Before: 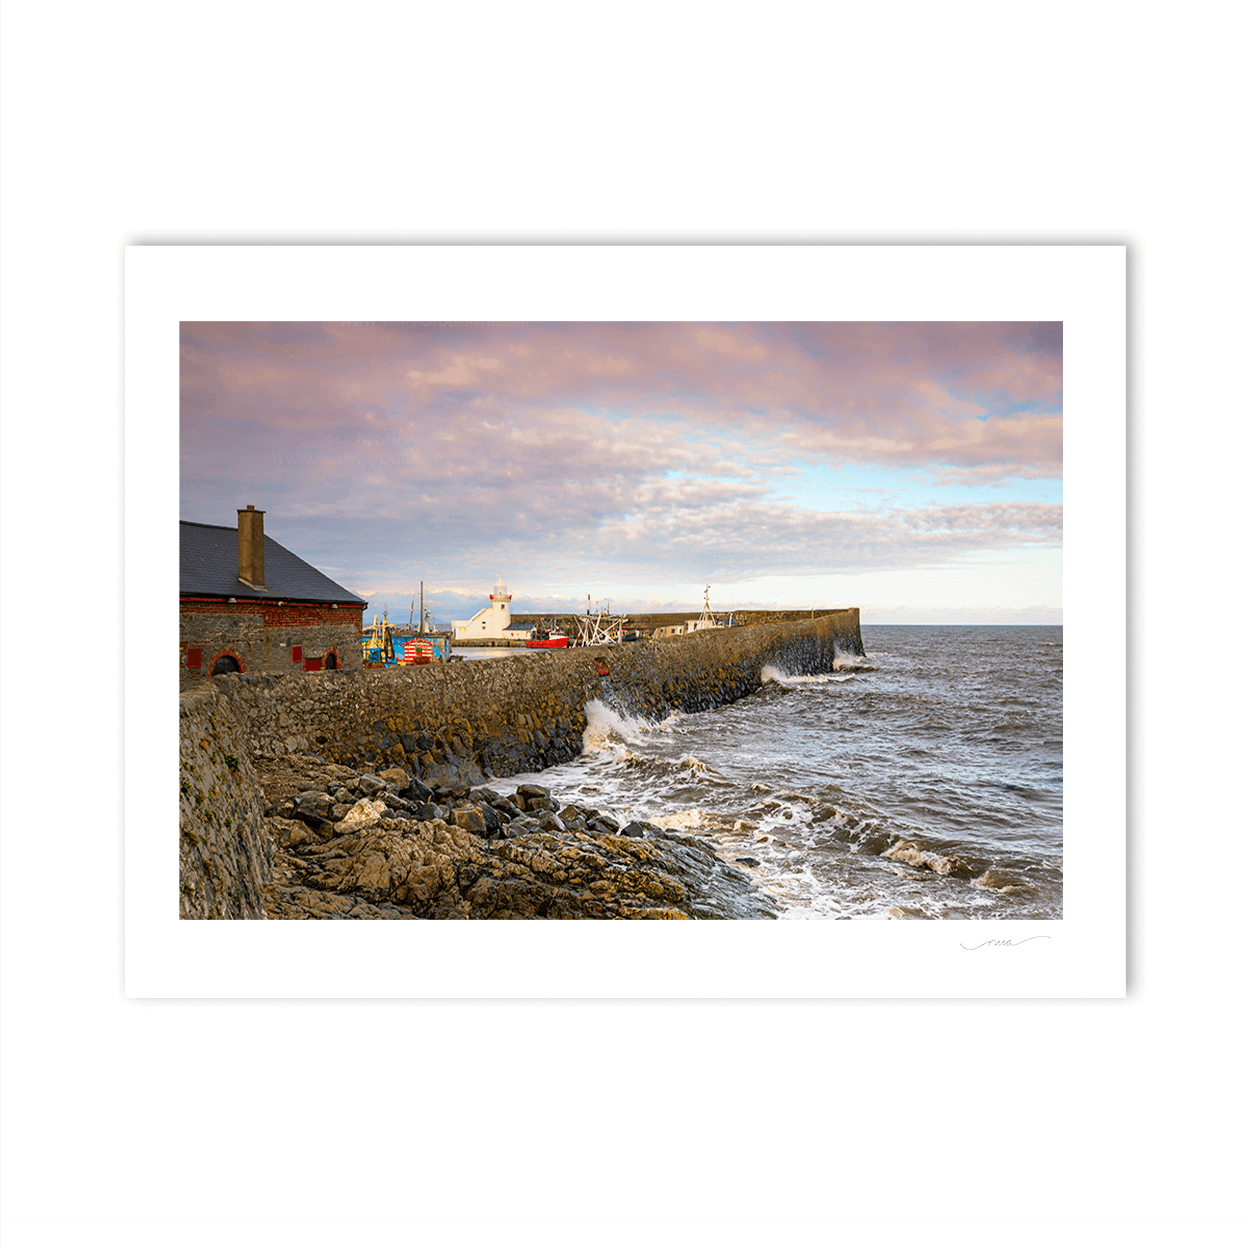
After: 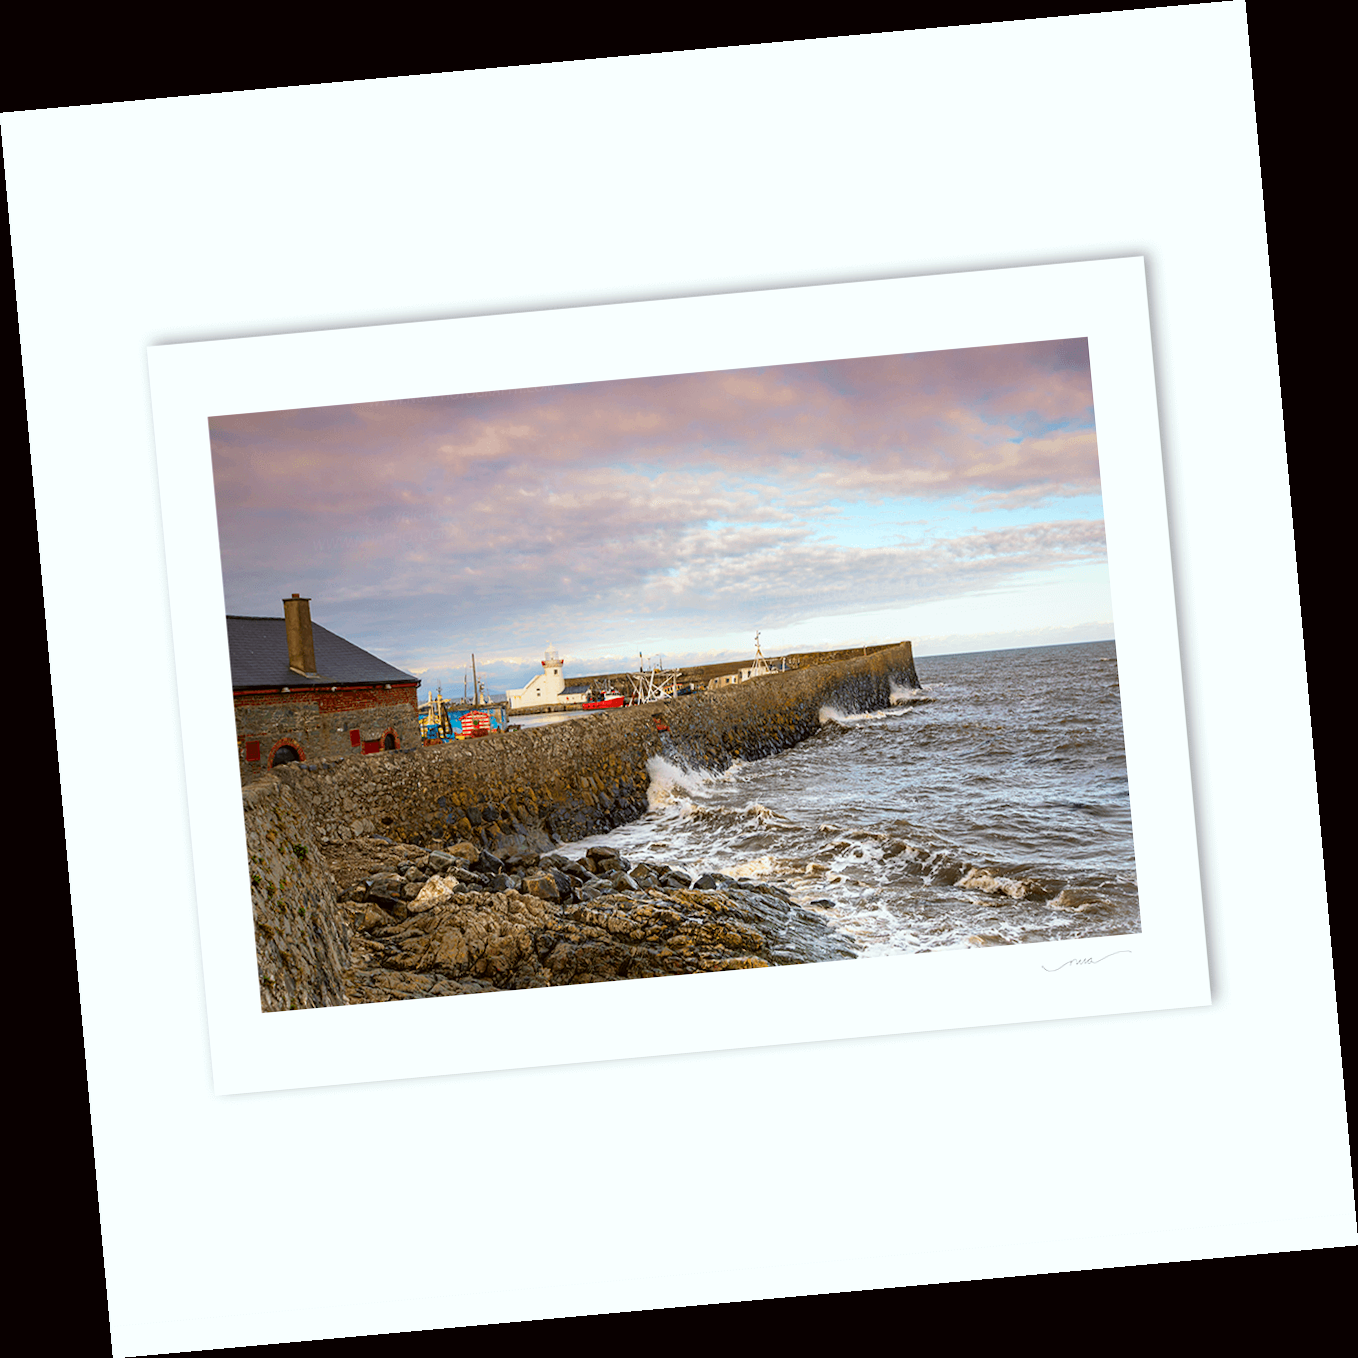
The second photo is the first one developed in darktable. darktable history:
rotate and perspective: rotation -5.2°, automatic cropping off
color correction: highlights a* -2.73, highlights b* -2.09, shadows a* 2.41, shadows b* 2.73
